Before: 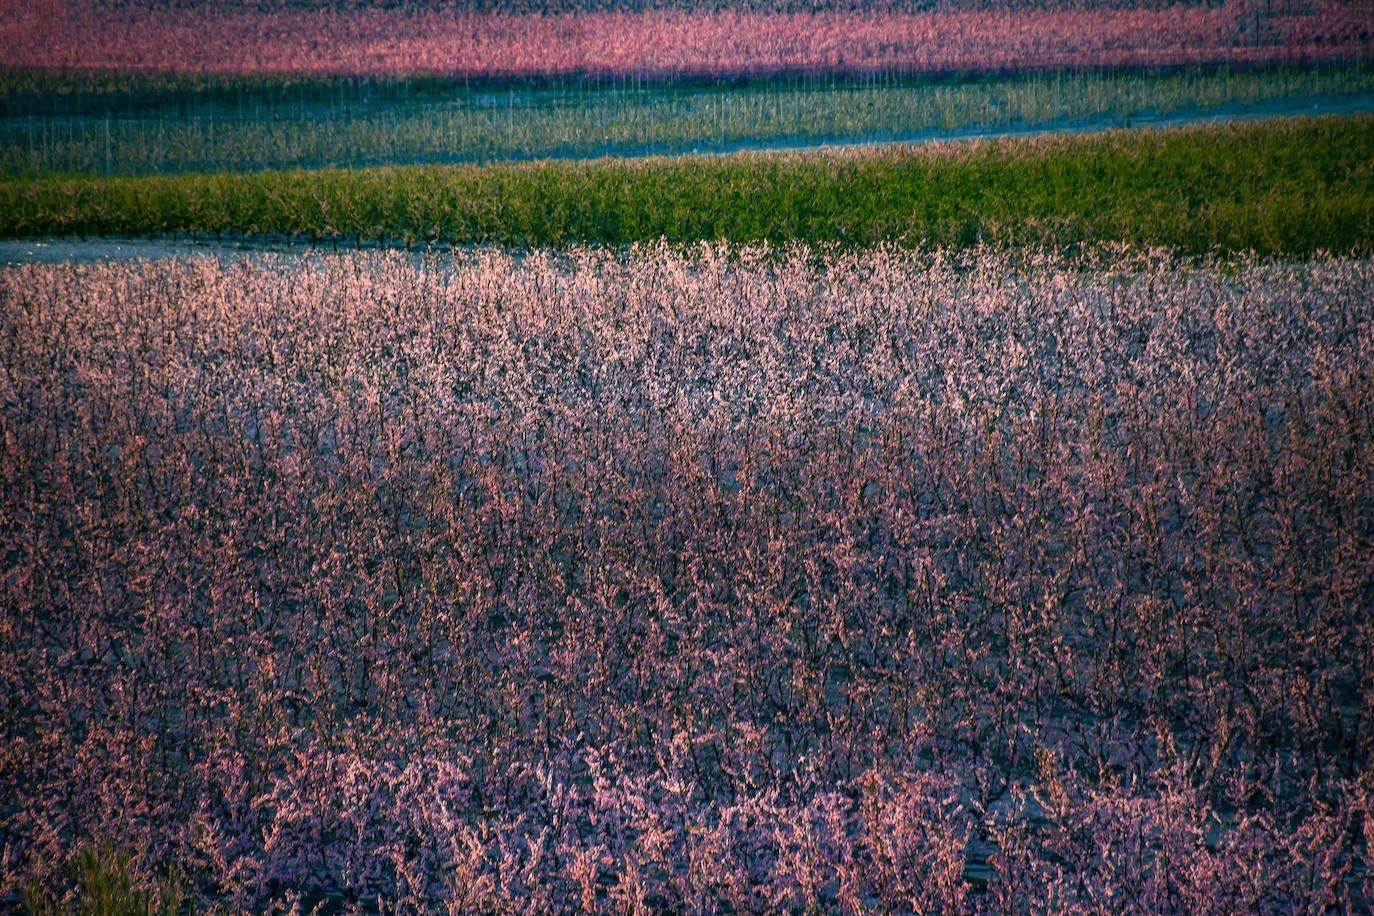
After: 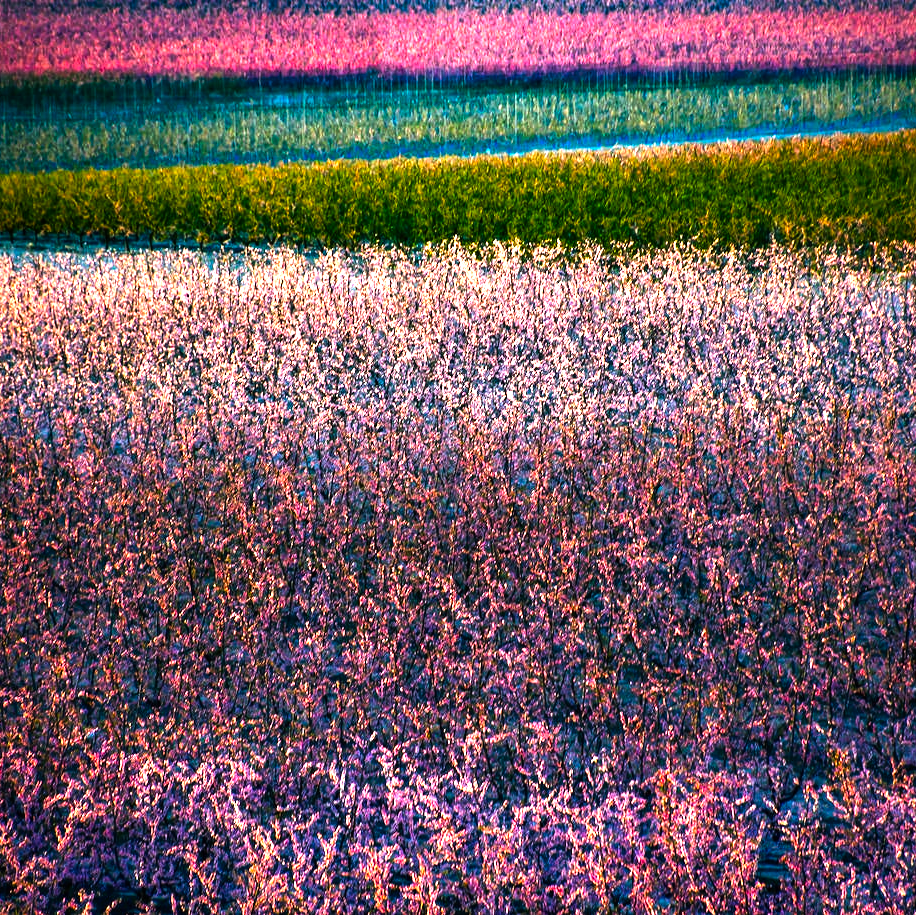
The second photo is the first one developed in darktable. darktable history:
tone curve: curves: ch0 [(0, 0) (0.153, 0.06) (1, 1)], preserve colors none
crop and rotate: left 15.114%, right 18.147%
color balance rgb: shadows lift › chroma 1.043%, shadows lift › hue 216.99°, power › chroma 1.543%, power › hue 28.62°, linear chroma grading › global chroma 1.863%, linear chroma grading › mid-tones -0.974%, perceptual saturation grading › global saturation 17.023%, perceptual brilliance grading › global brilliance -5.551%, perceptual brilliance grading › highlights 23.865%, perceptual brilliance grading › mid-tones 7.144%, perceptual brilliance grading › shadows -4.917%, global vibrance 39.905%
exposure: black level correction 0, exposure 0.953 EV, compensate highlight preservation false
